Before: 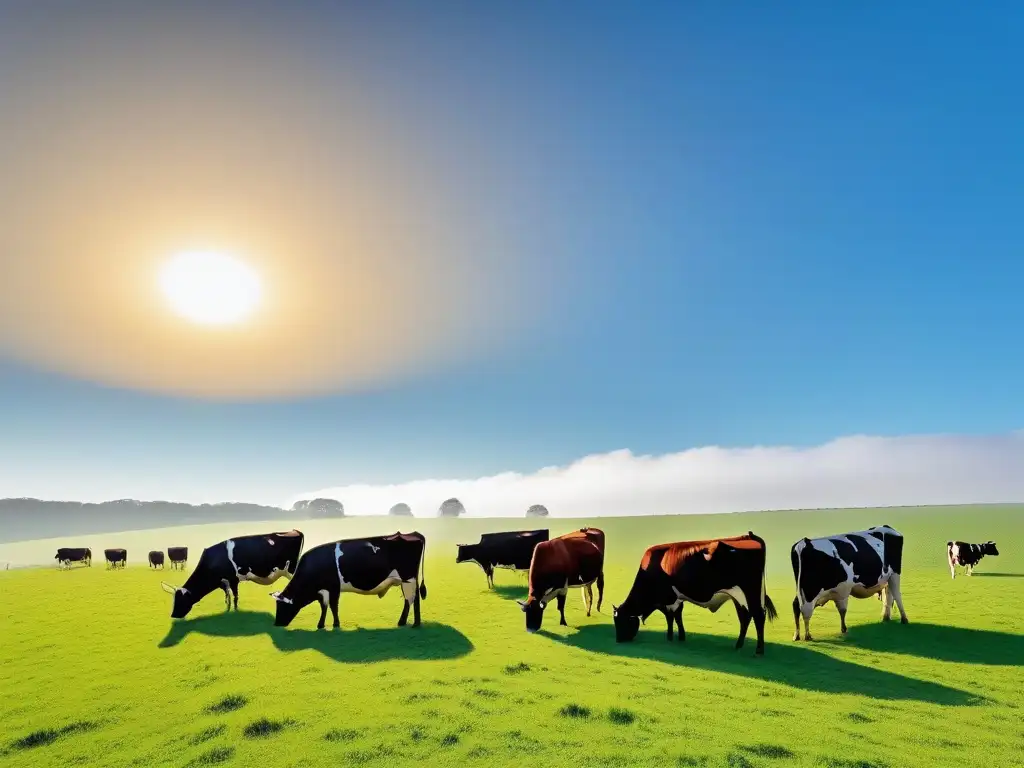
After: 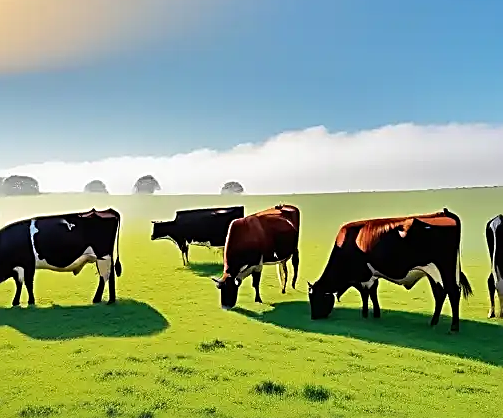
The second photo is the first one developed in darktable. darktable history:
sharpen: amount 0.908
crop: left 29.821%, top 42.074%, right 21.028%, bottom 3.471%
